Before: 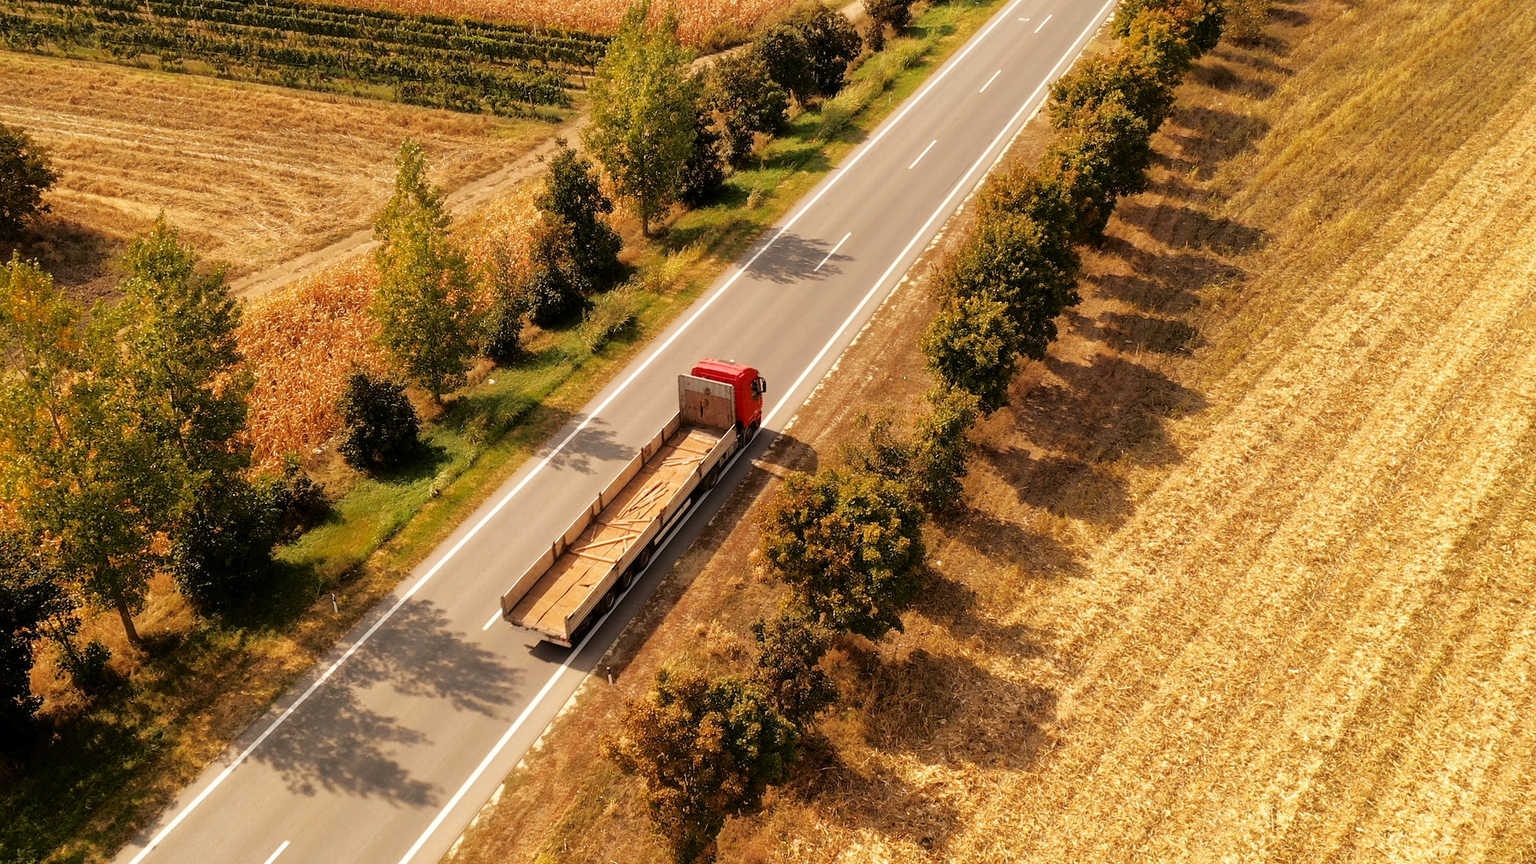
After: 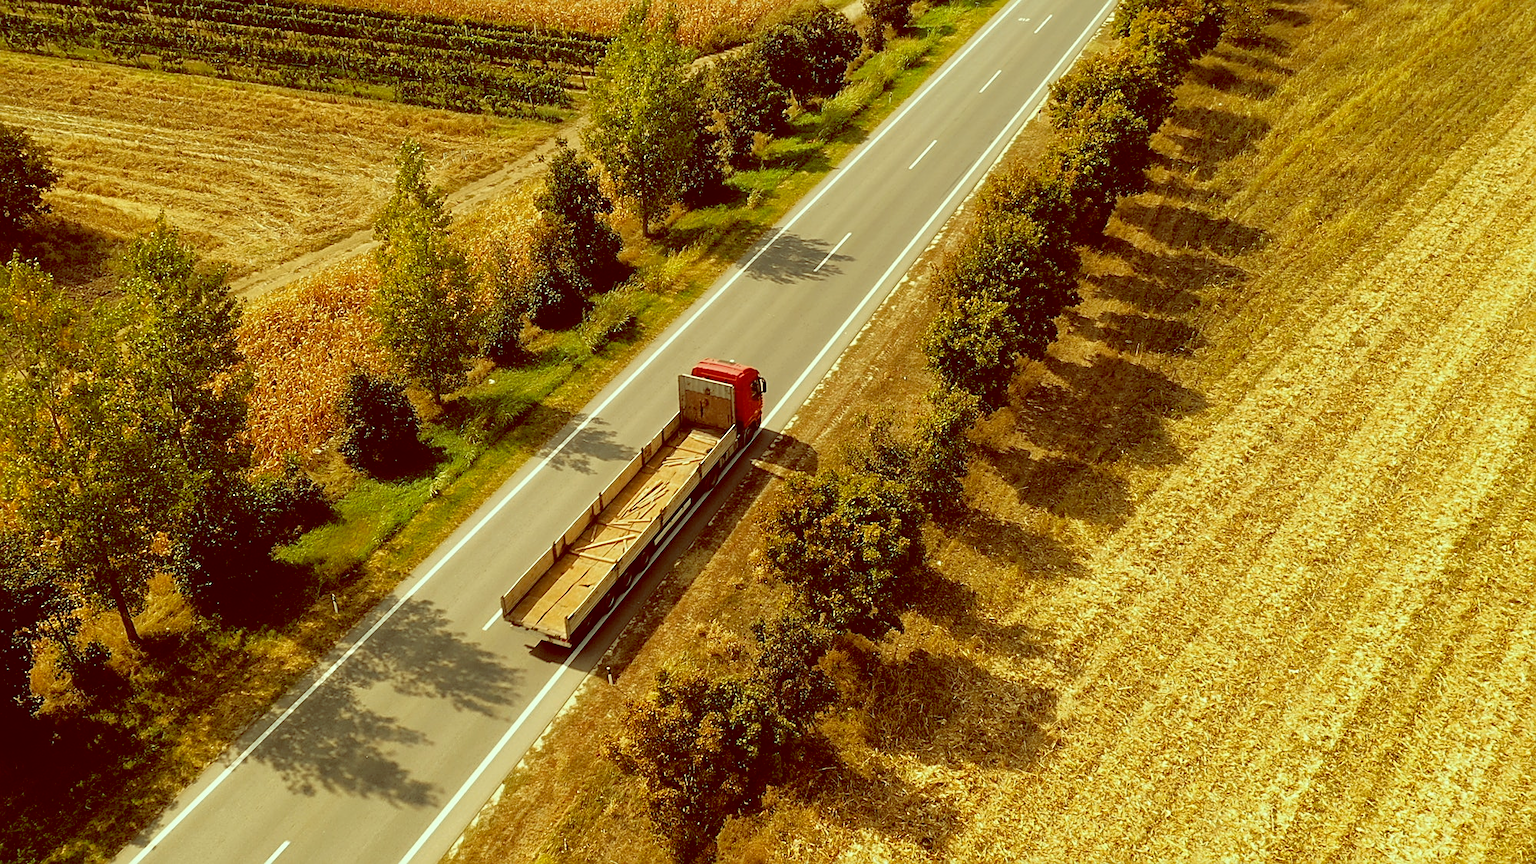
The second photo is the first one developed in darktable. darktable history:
sharpen: on, module defaults
color balance: lift [1, 1.015, 0.987, 0.985], gamma [1, 0.959, 1.042, 0.958], gain [0.927, 0.938, 1.072, 0.928], contrast 1.5%
